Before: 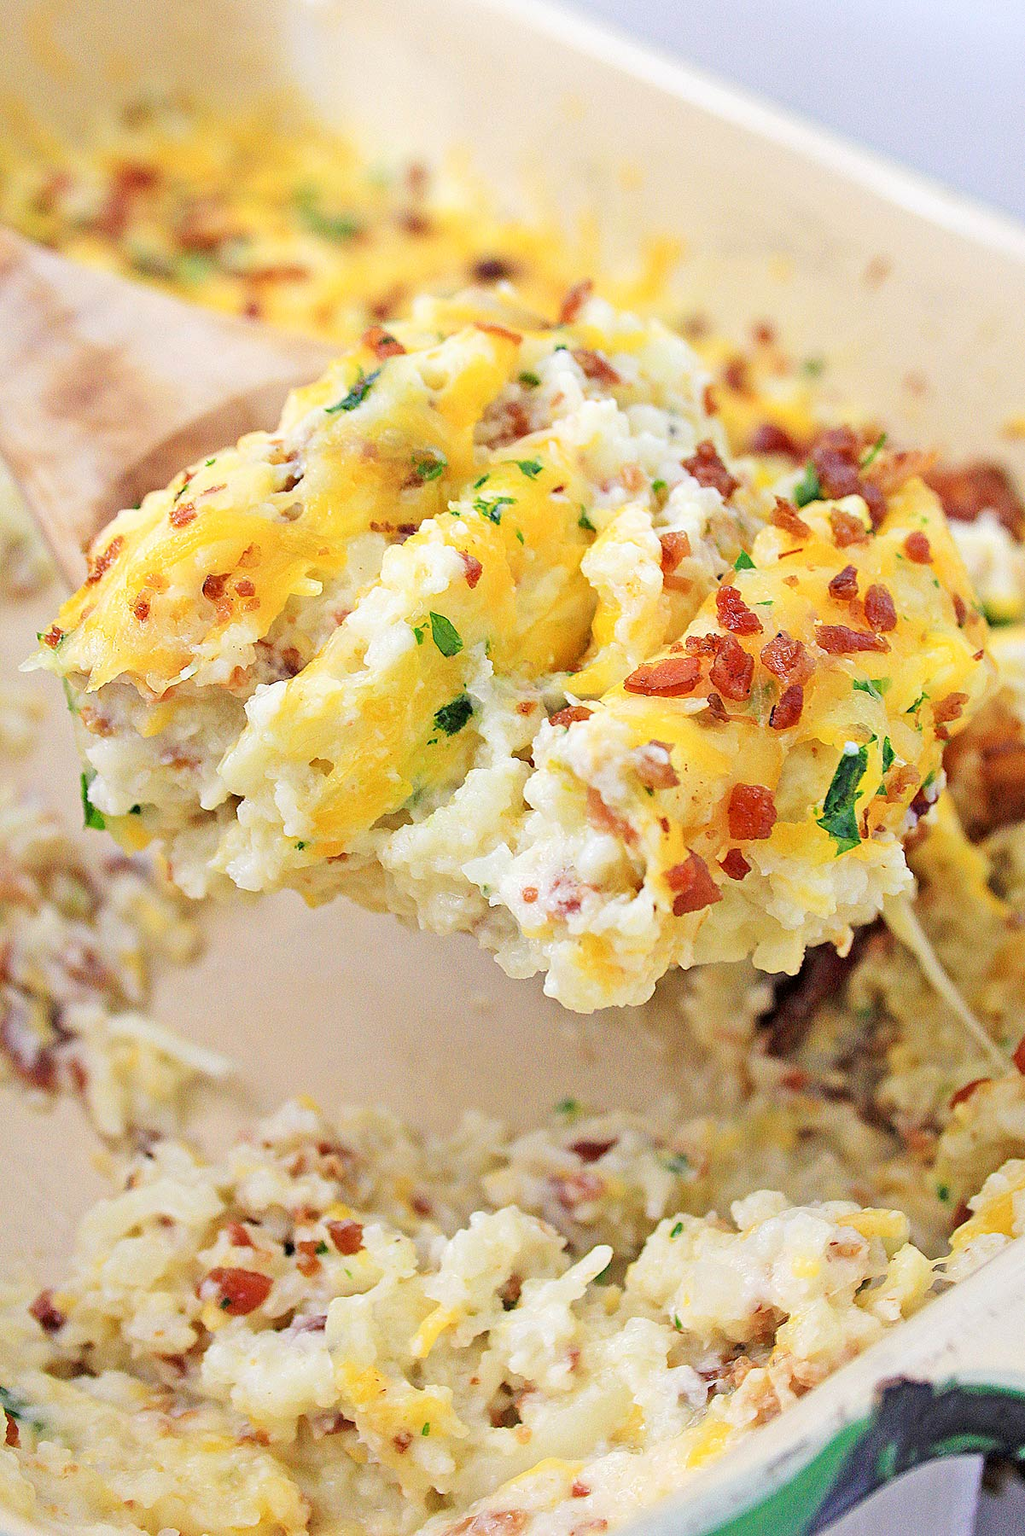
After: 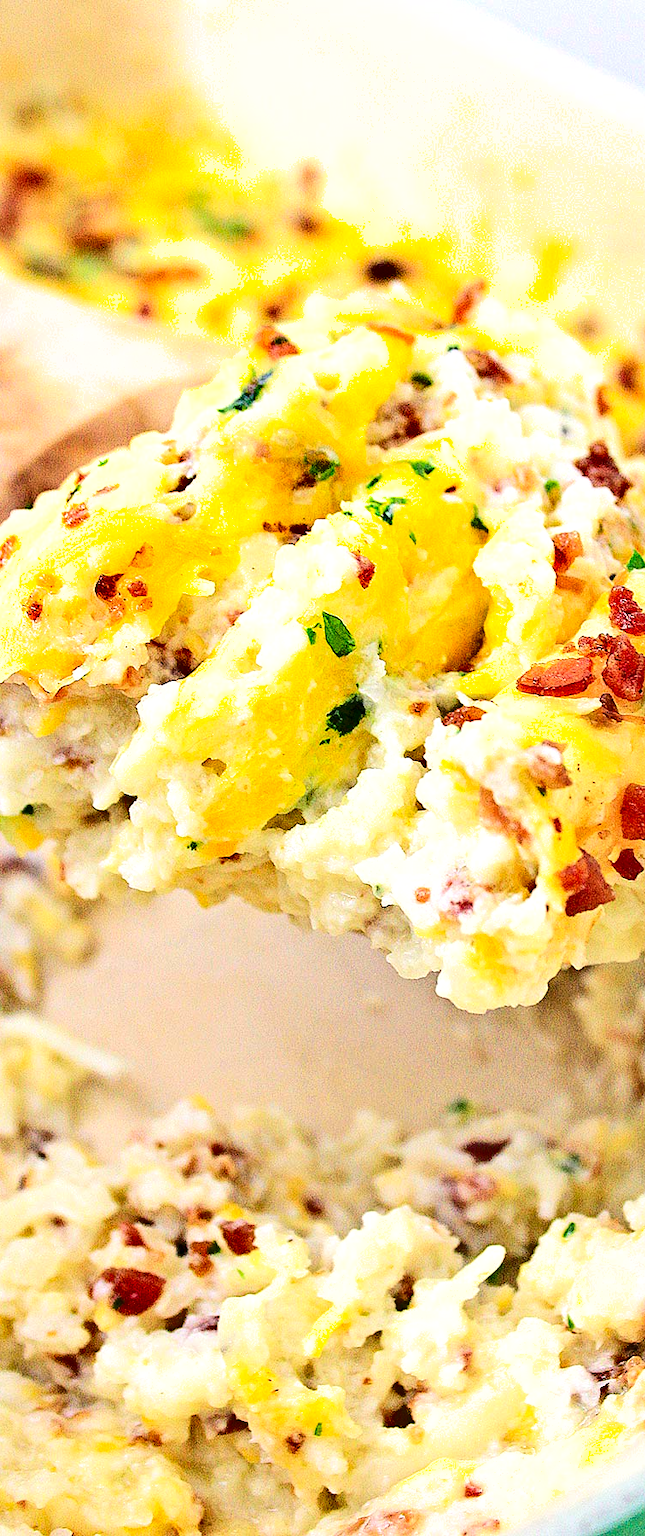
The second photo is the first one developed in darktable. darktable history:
tone curve: curves: ch0 [(0, 0) (0.003, 0.01) (0.011, 0.015) (0.025, 0.023) (0.044, 0.038) (0.069, 0.058) (0.1, 0.093) (0.136, 0.134) (0.177, 0.176) (0.224, 0.221) (0.277, 0.282) (0.335, 0.36) (0.399, 0.438) (0.468, 0.54) (0.543, 0.632) (0.623, 0.724) (0.709, 0.814) (0.801, 0.885) (0.898, 0.947) (1, 1)], color space Lab, independent channels, preserve colors none
exposure: exposure 0.428 EV, compensate exposure bias true, compensate highlight preservation false
crop: left 10.533%, right 26.429%
shadows and highlights: shadows 60.59, soften with gaussian
